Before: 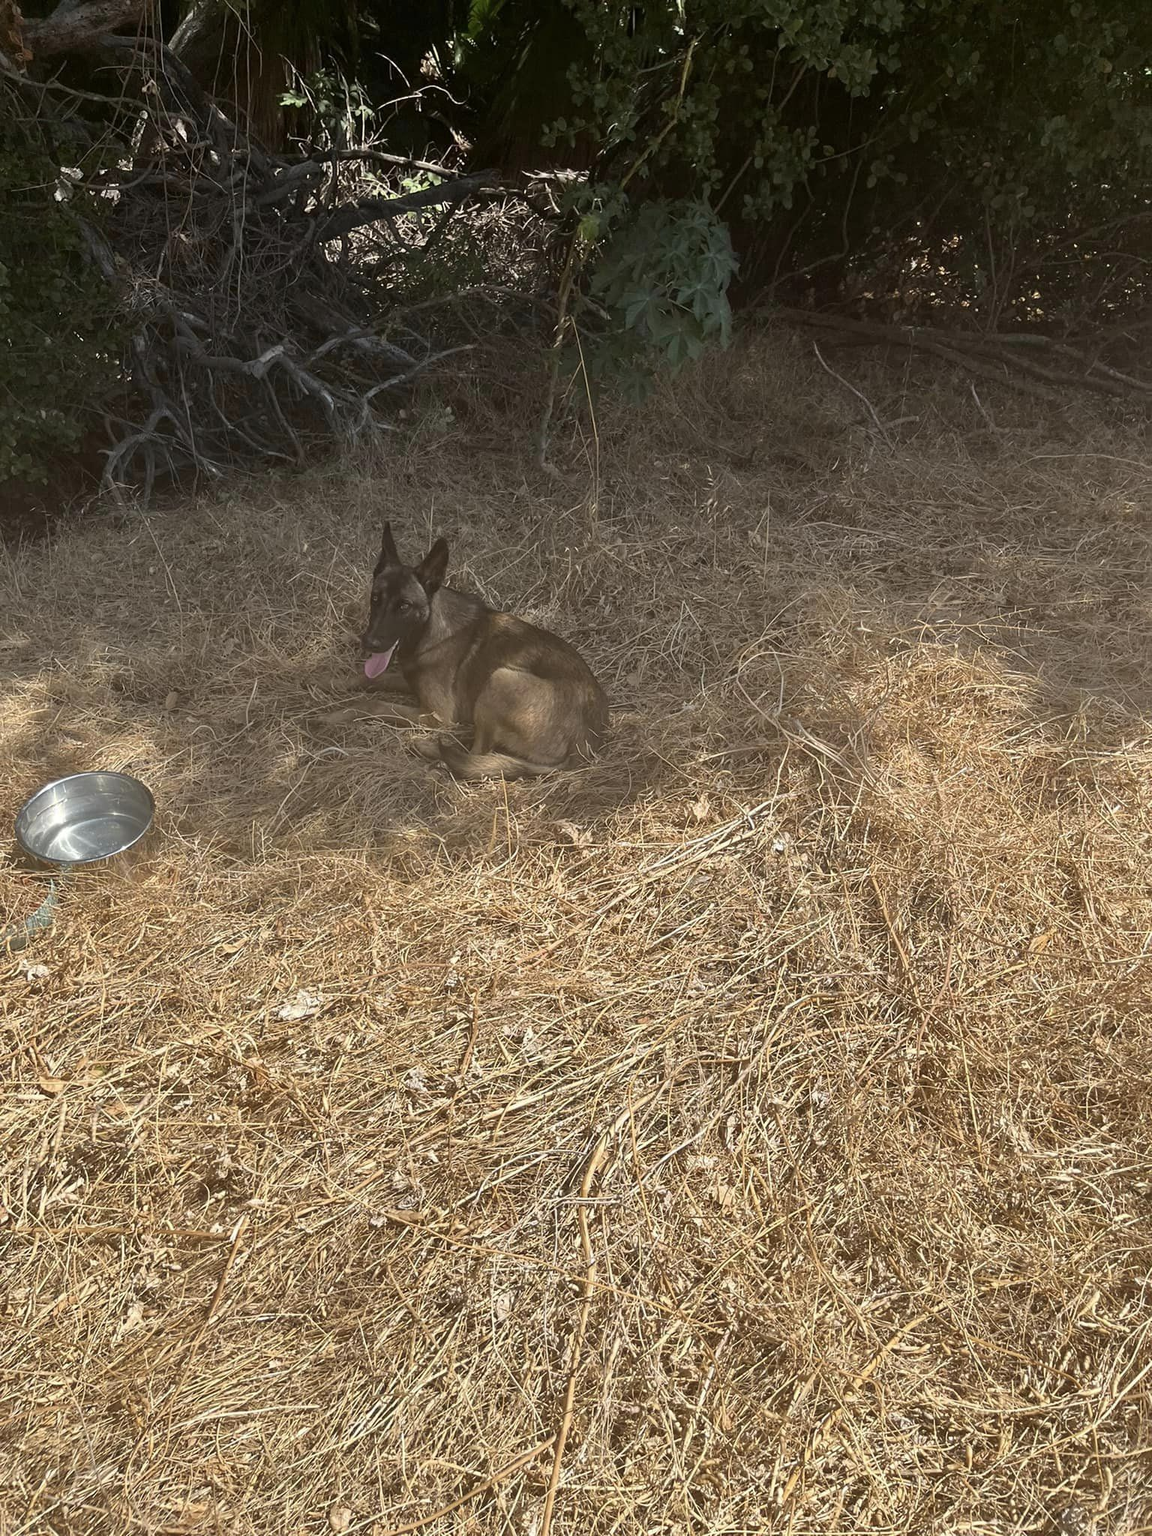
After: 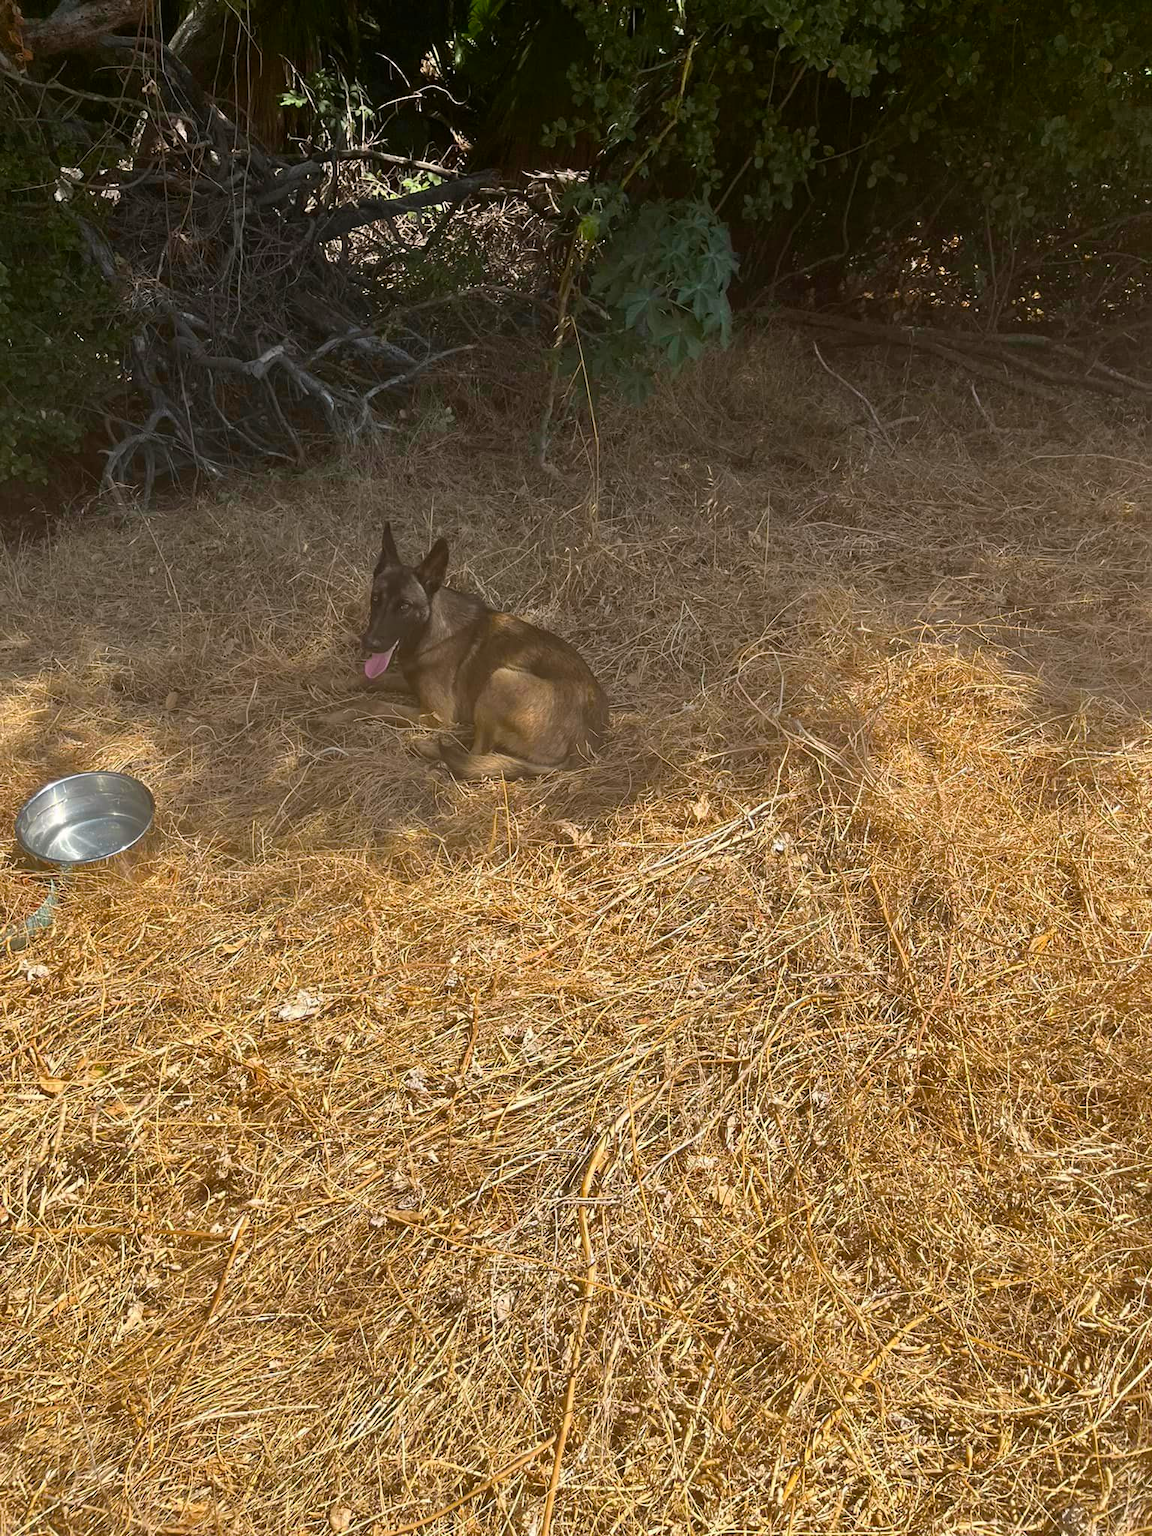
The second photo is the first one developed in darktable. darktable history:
color balance rgb: highlights gain › chroma 0.285%, highlights gain › hue 329.68°, shadows fall-off 101.766%, perceptual saturation grading › global saturation 31.2%, mask middle-gray fulcrum 21.725%, global vibrance 12.18%
